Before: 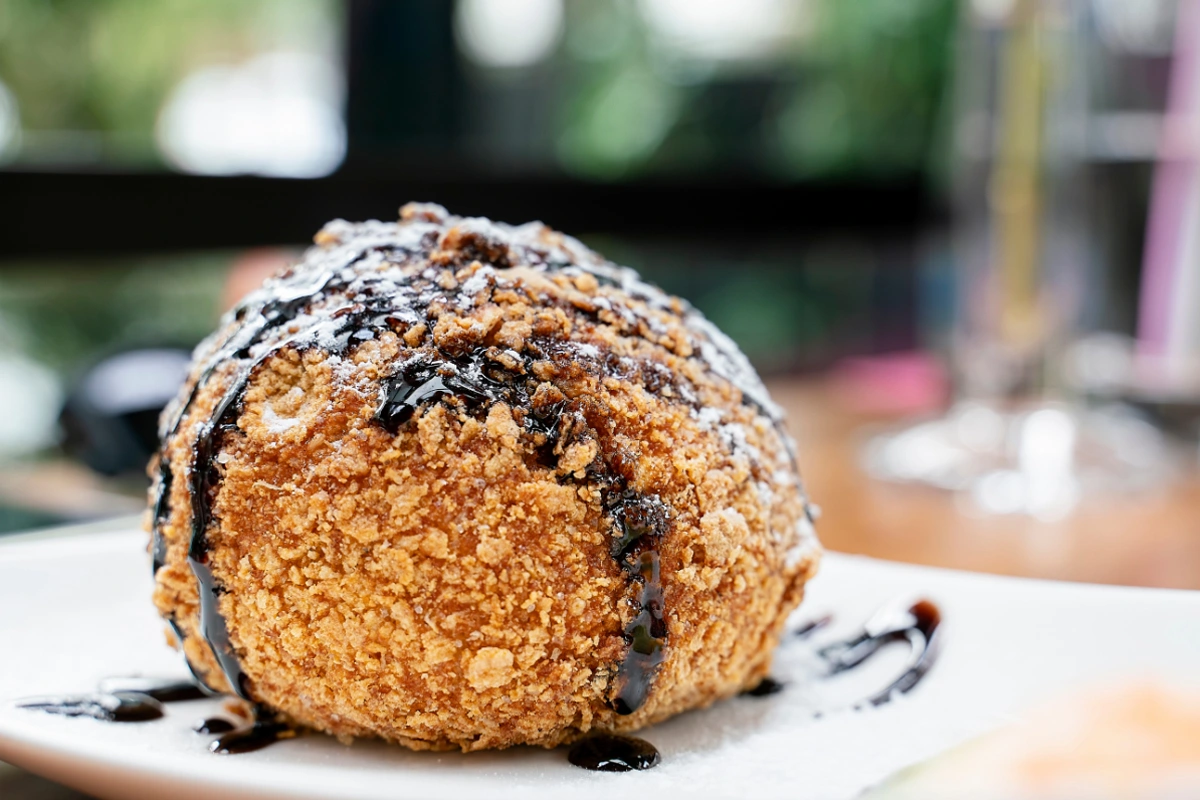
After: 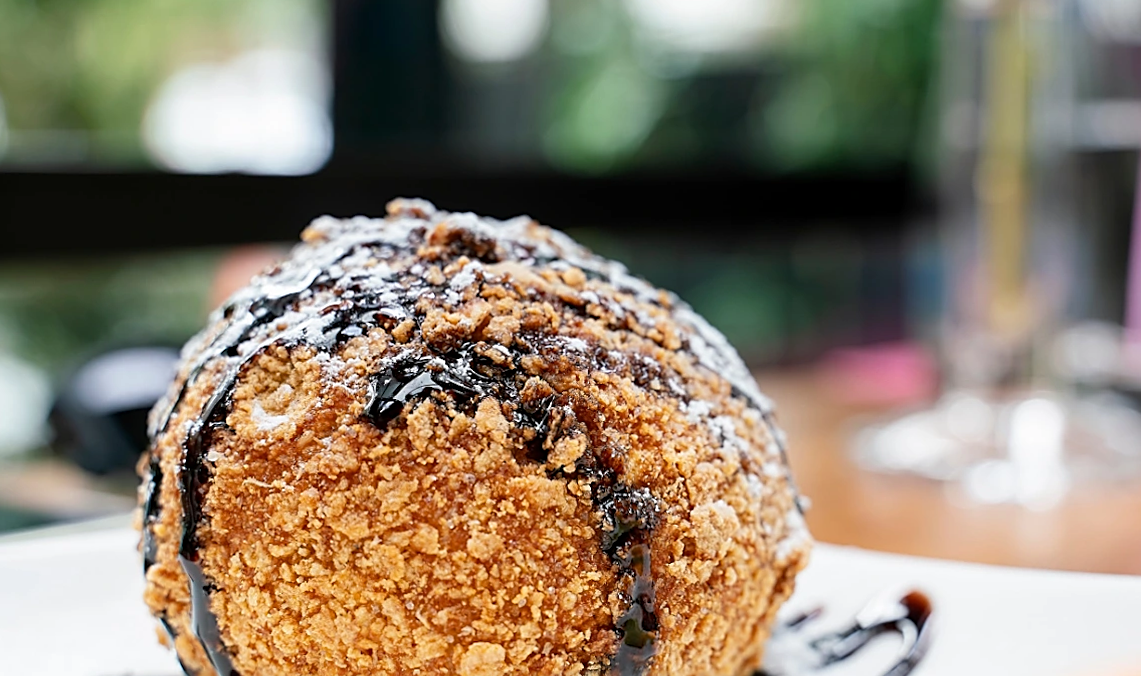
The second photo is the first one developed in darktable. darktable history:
crop and rotate: angle 0.596°, left 0.221%, right 3.207%, bottom 14.137%
sharpen: on, module defaults
